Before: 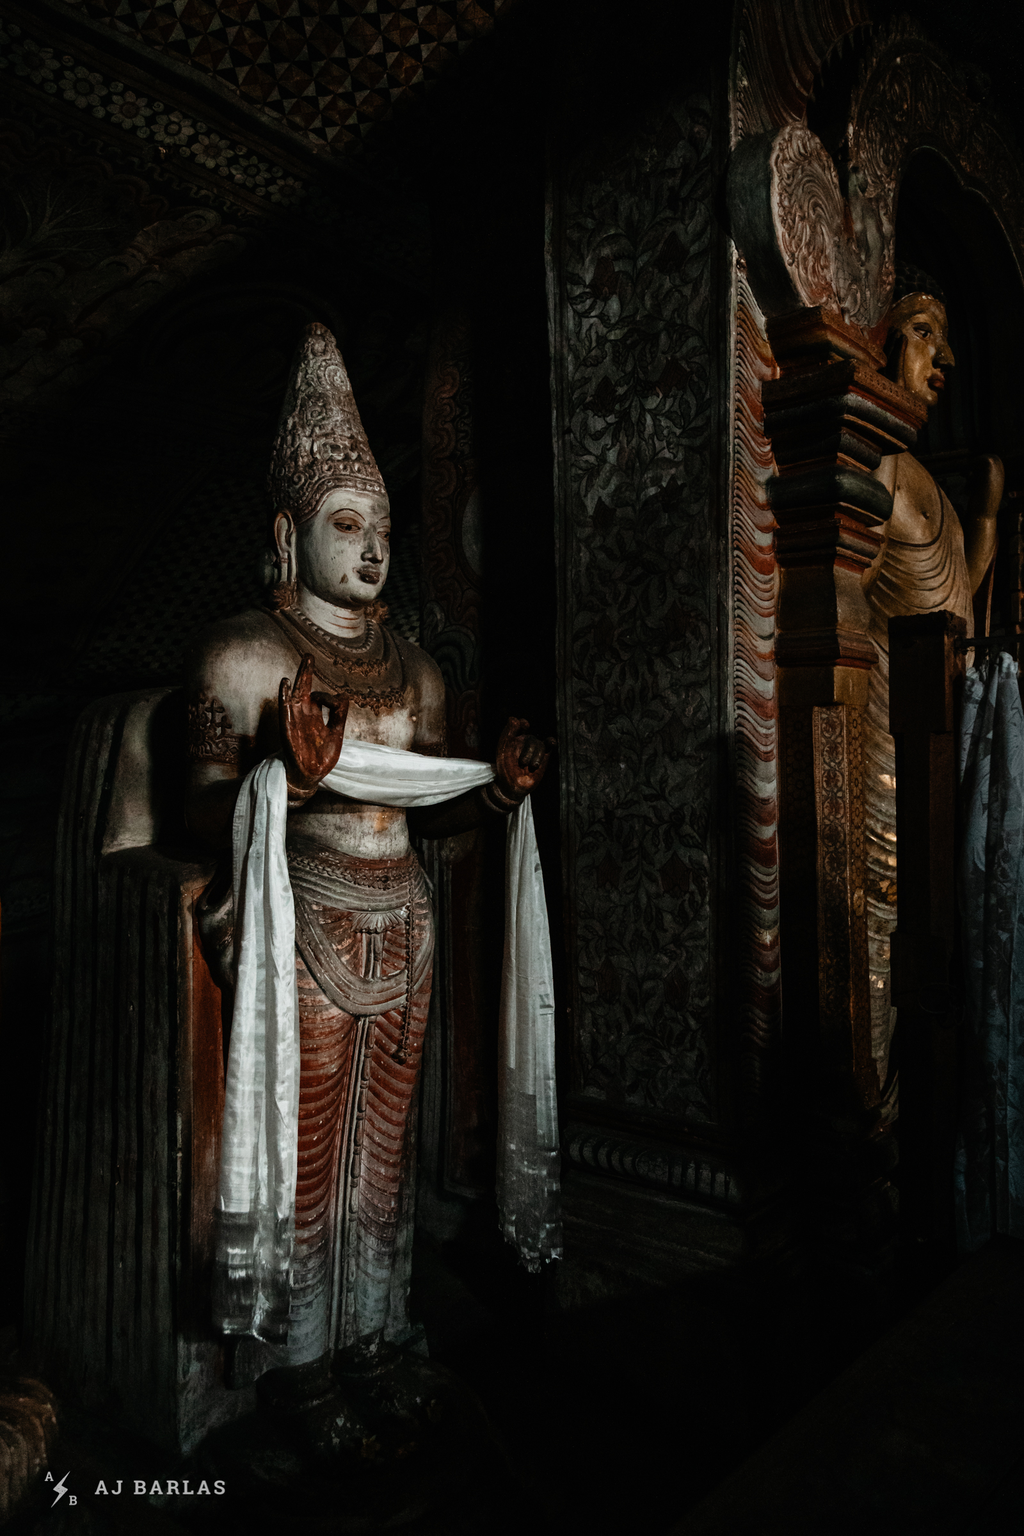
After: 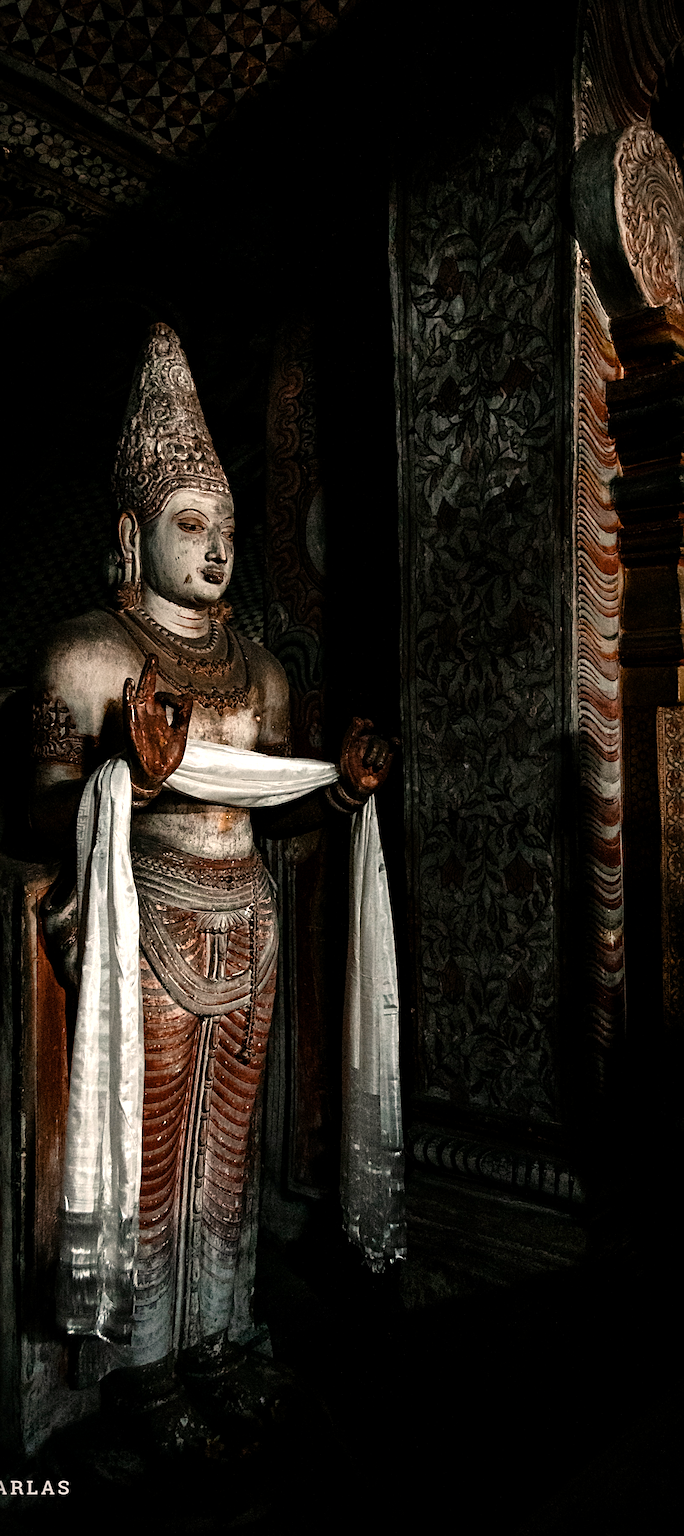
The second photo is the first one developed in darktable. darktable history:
color balance rgb: highlights gain › chroma 3.296%, highlights gain › hue 55.25°, perceptual saturation grading › global saturation 1.801%, perceptual saturation grading › highlights -2.333%, perceptual saturation grading › mid-tones 4.258%, perceptual saturation grading › shadows 8.76%
sharpen: on, module defaults
crop and rotate: left 15.272%, right 17.85%
exposure: black level correction 0.002, exposure 0.674 EV, compensate highlight preservation false
contrast brightness saturation: saturation -0.069
vignetting: brightness -0.461, saturation -0.299
